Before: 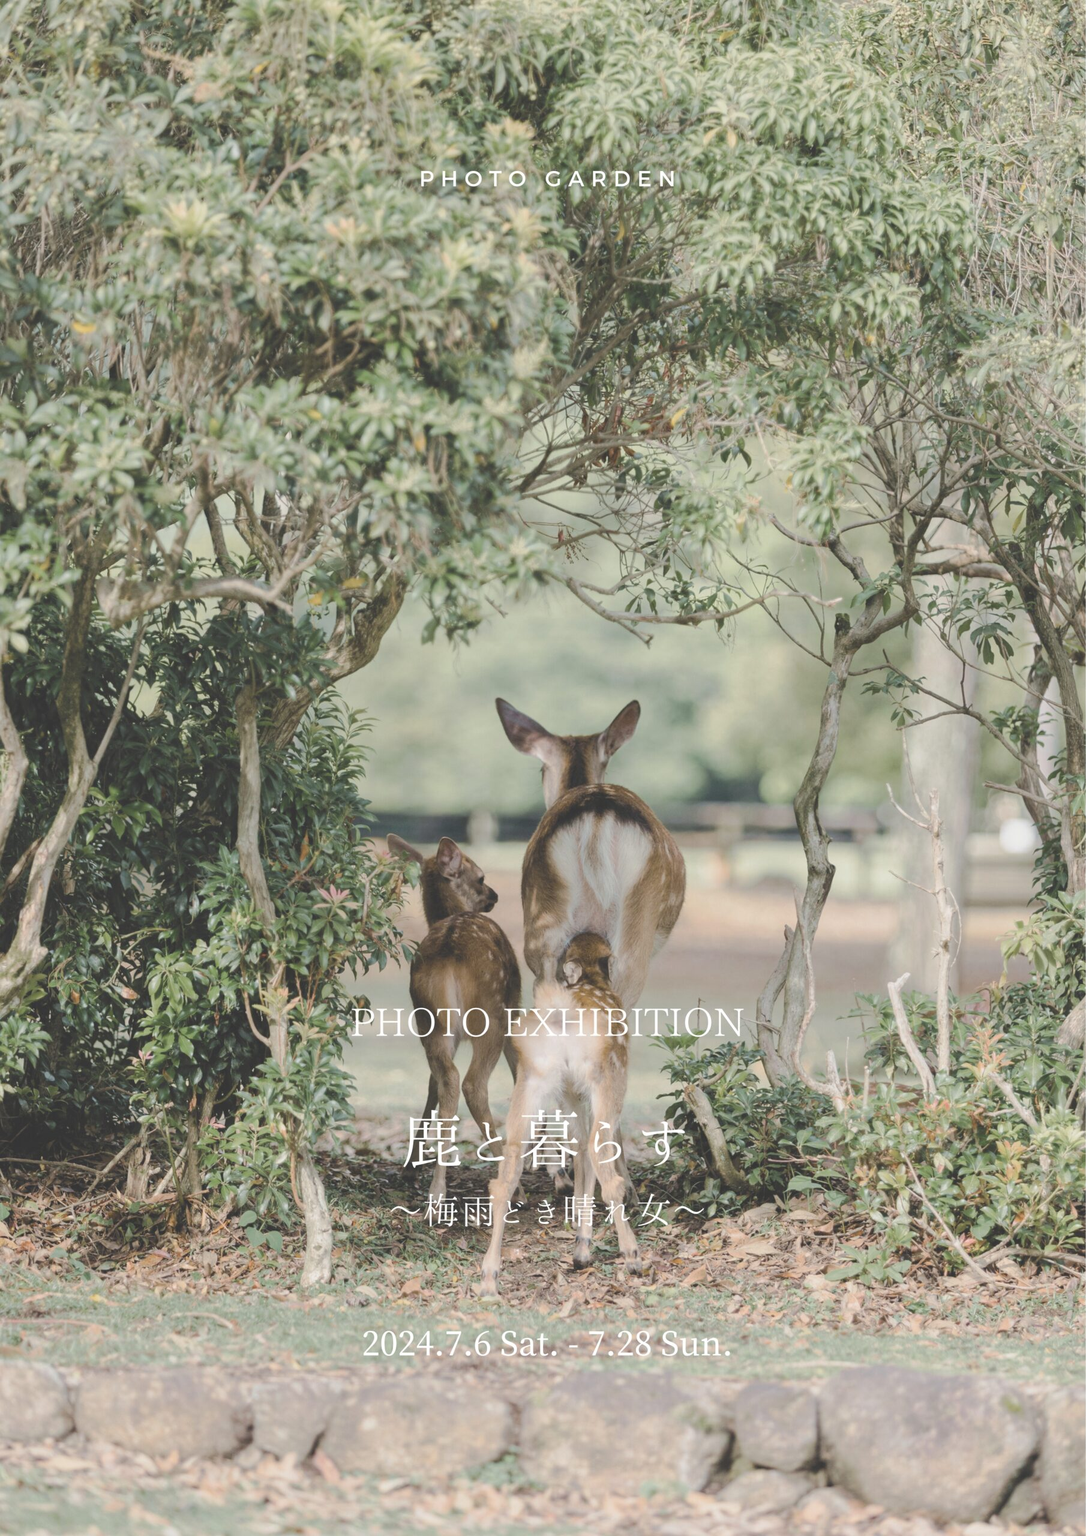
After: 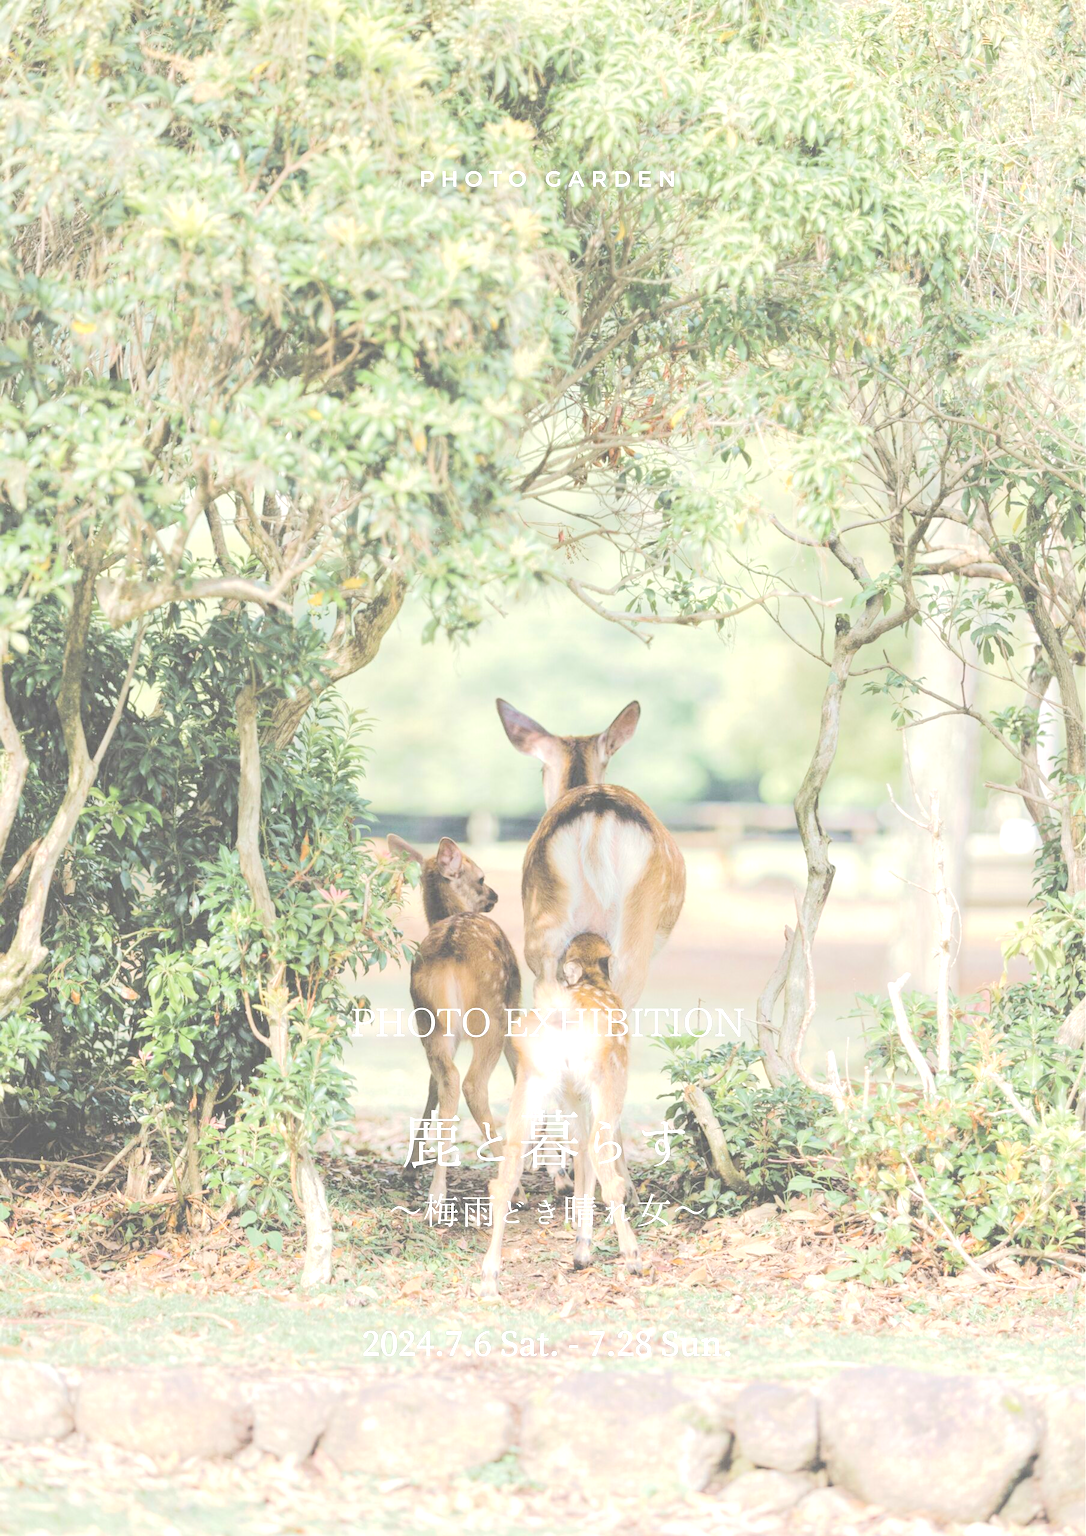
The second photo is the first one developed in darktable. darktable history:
exposure: black level correction 0, exposure 0.703 EV, compensate exposure bias true, compensate highlight preservation false
tone equalizer: -7 EV 0.159 EV, -6 EV 0.565 EV, -5 EV 1.12 EV, -4 EV 1.31 EV, -3 EV 1.13 EV, -2 EV 0.6 EV, -1 EV 0.162 EV, edges refinement/feathering 500, mask exposure compensation -1.57 EV, preserve details no
